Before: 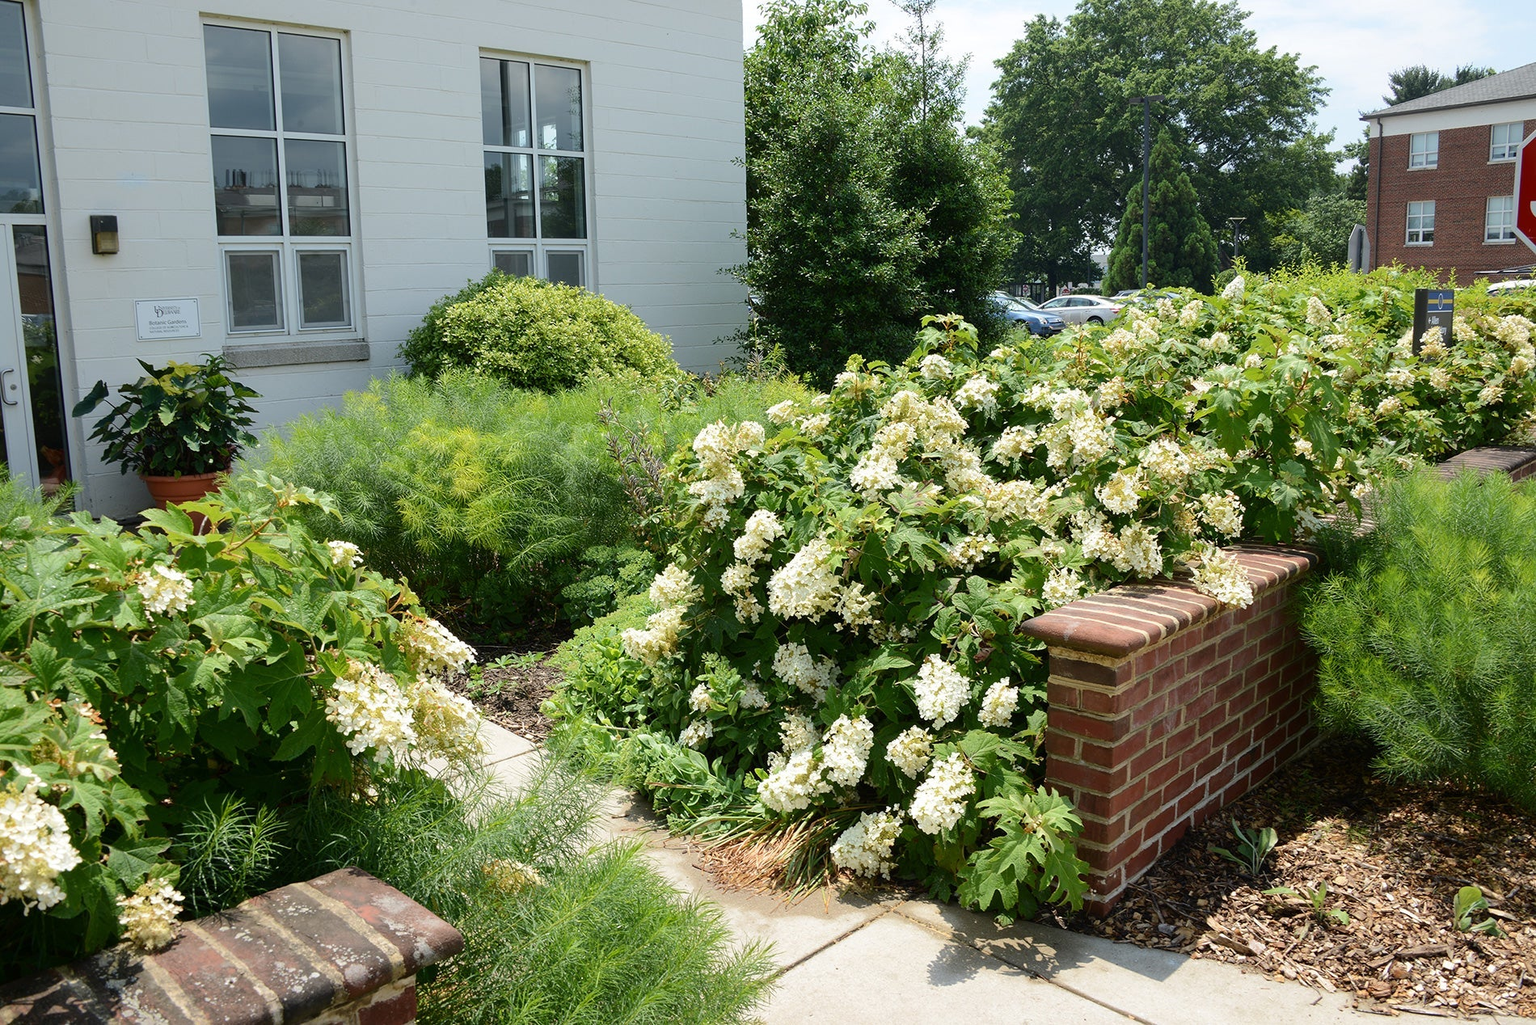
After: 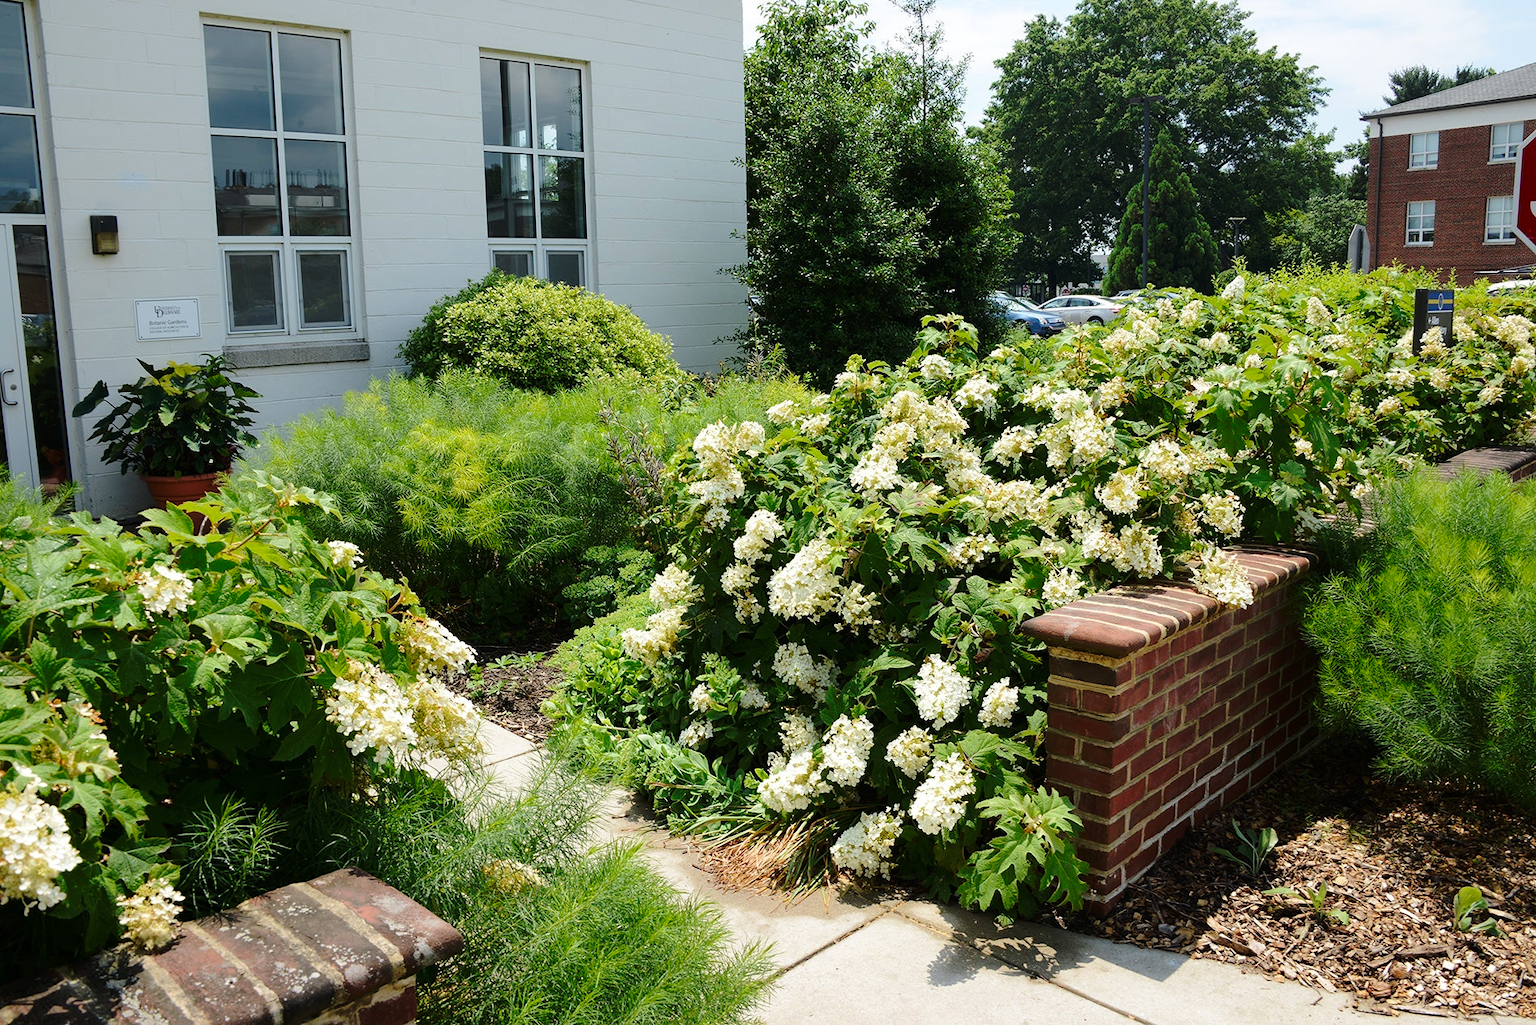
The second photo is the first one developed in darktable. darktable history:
tone equalizer: on, module defaults
base curve: curves: ch0 [(0, 0) (0.073, 0.04) (0.157, 0.139) (0.492, 0.492) (0.758, 0.758) (1, 1)], preserve colors none
